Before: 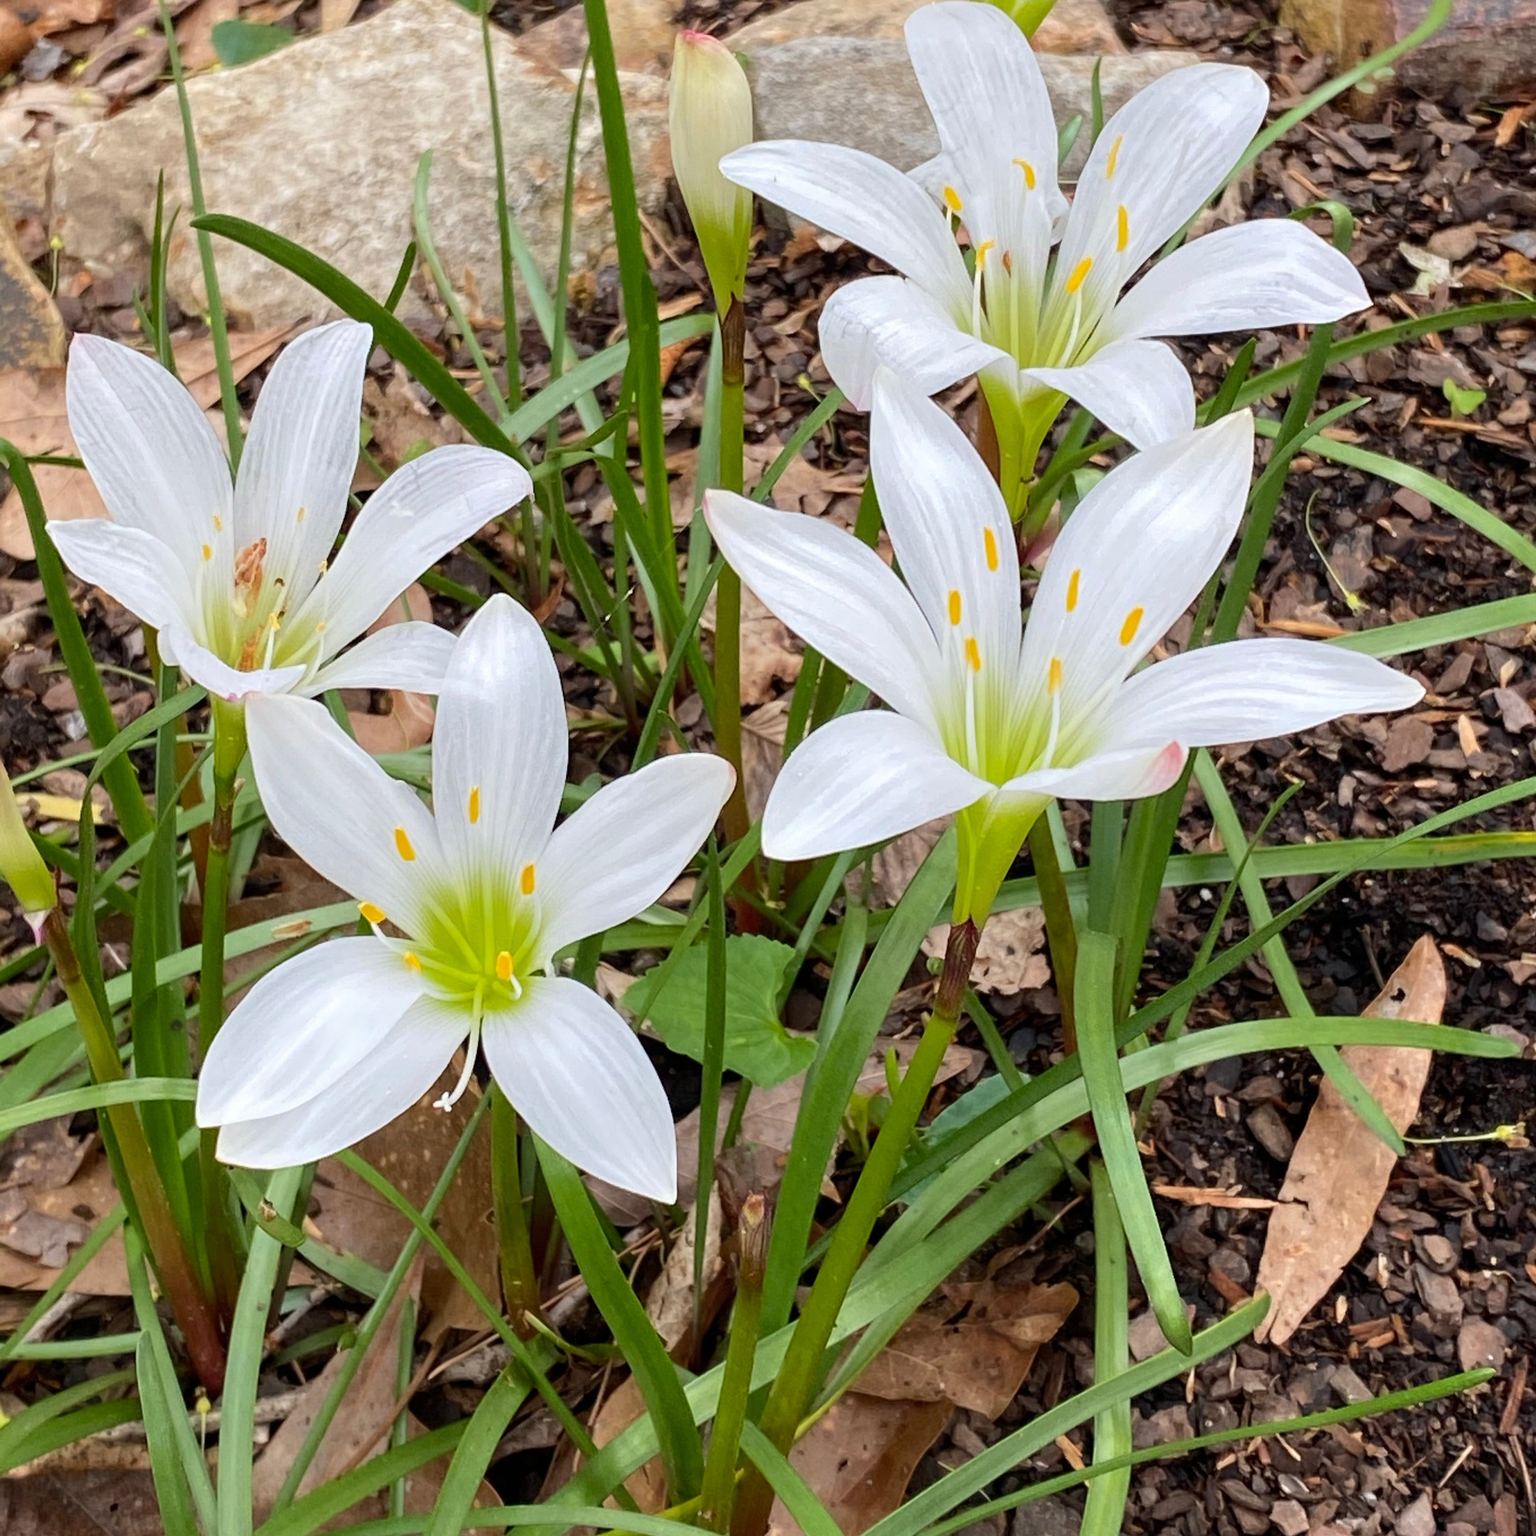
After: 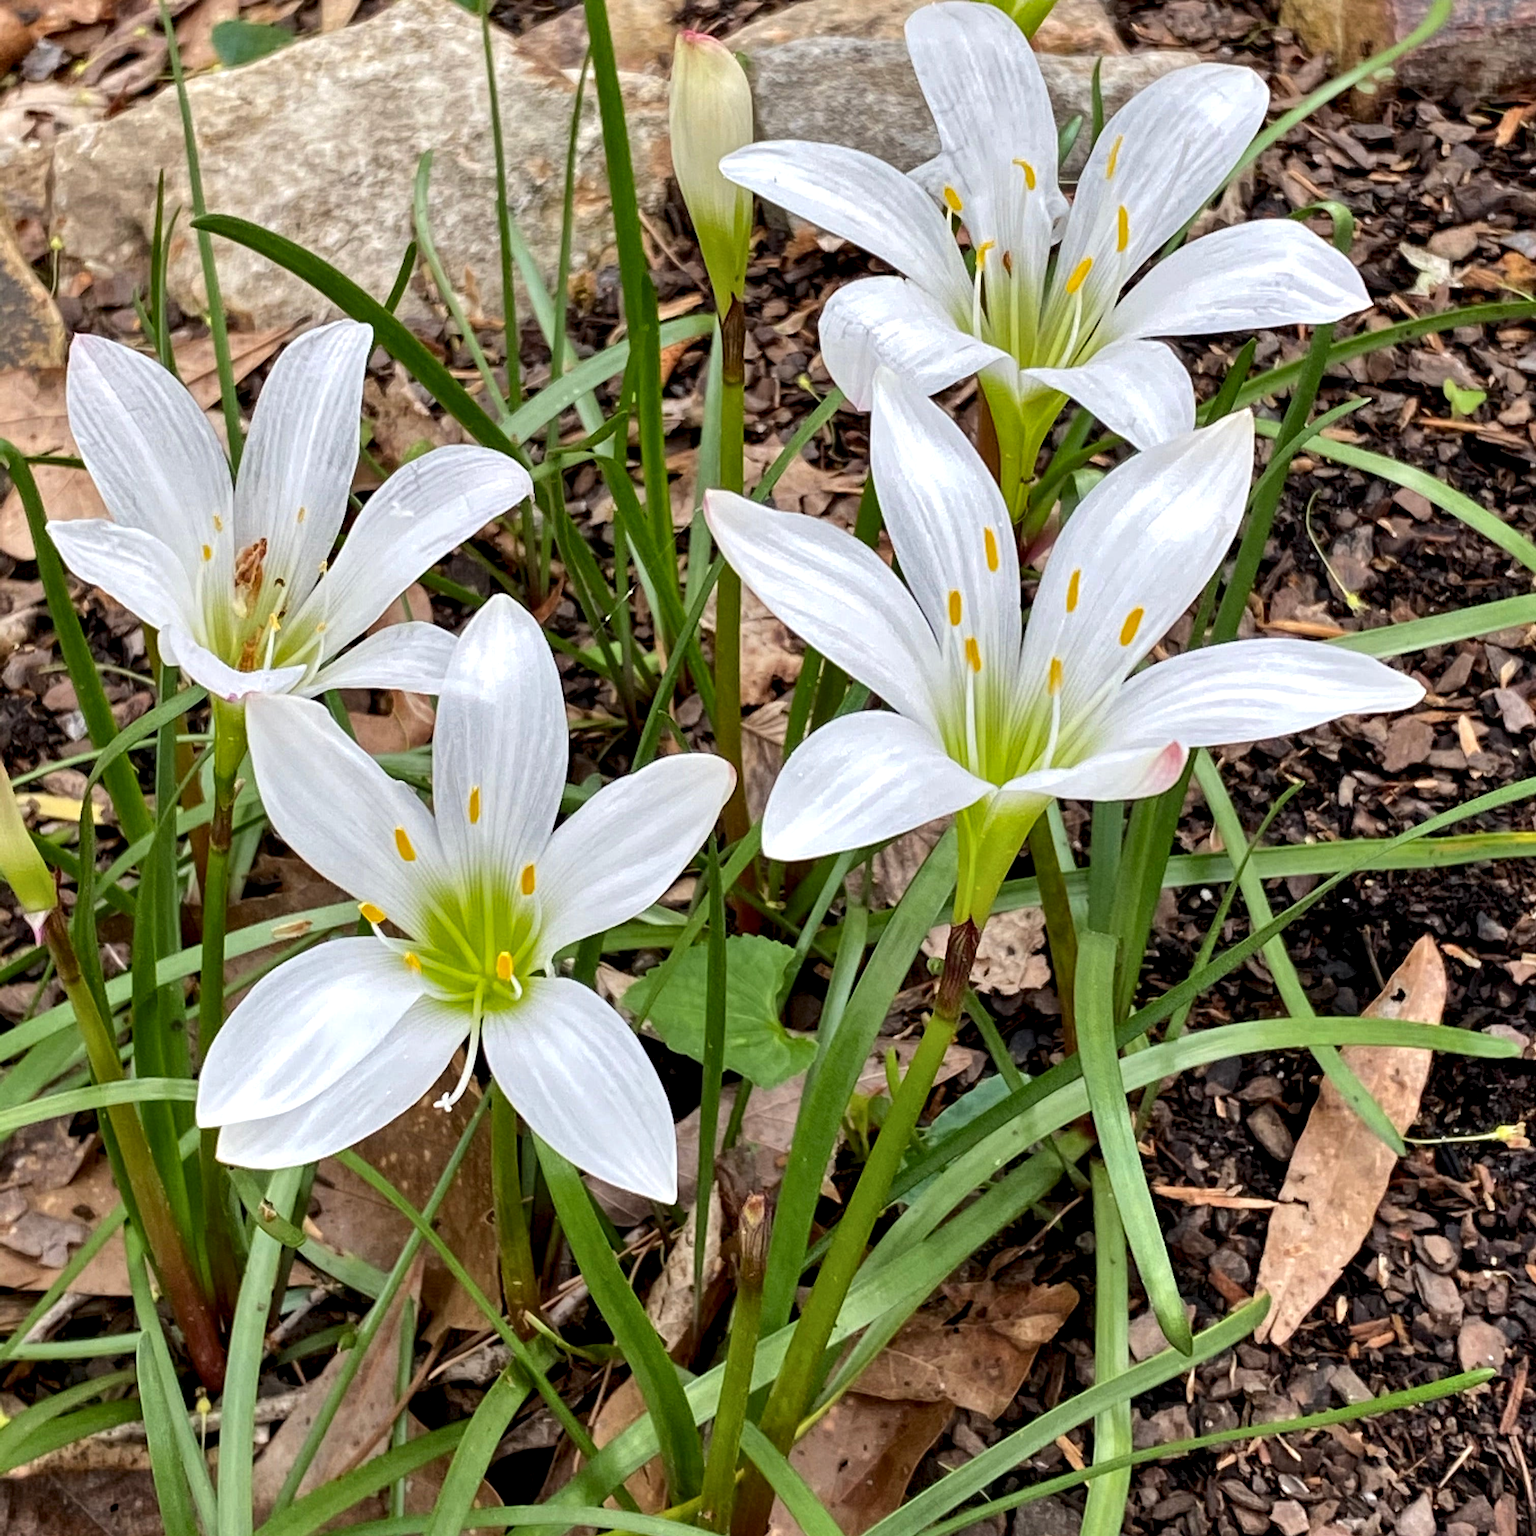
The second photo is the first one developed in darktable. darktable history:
local contrast: highlights 123%, shadows 126%, detail 140%, midtone range 0.254
color balance: mode lift, gamma, gain (sRGB)
shadows and highlights: low approximation 0.01, soften with gaussian
